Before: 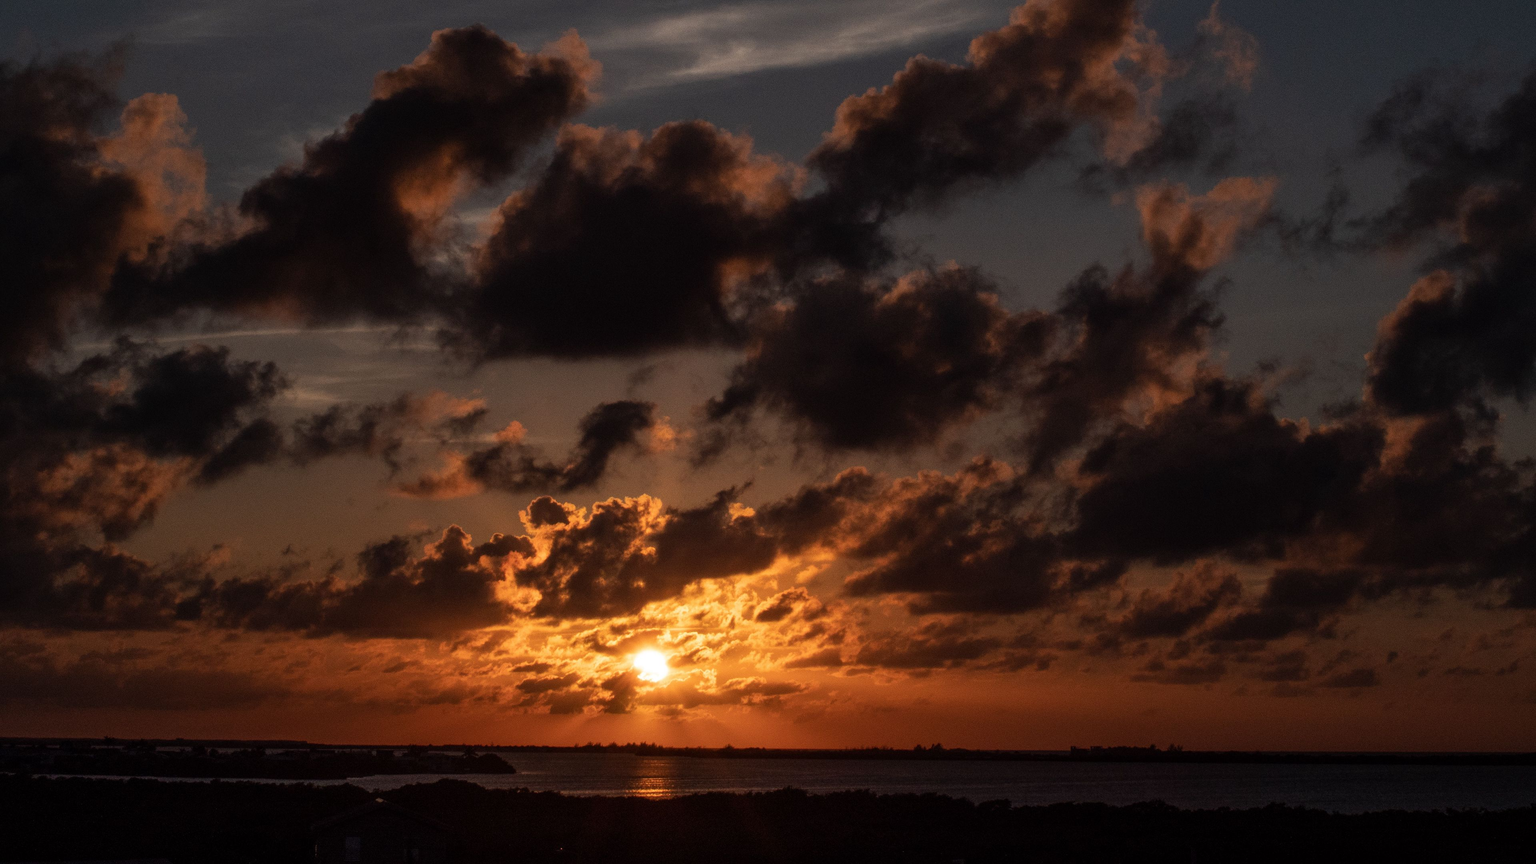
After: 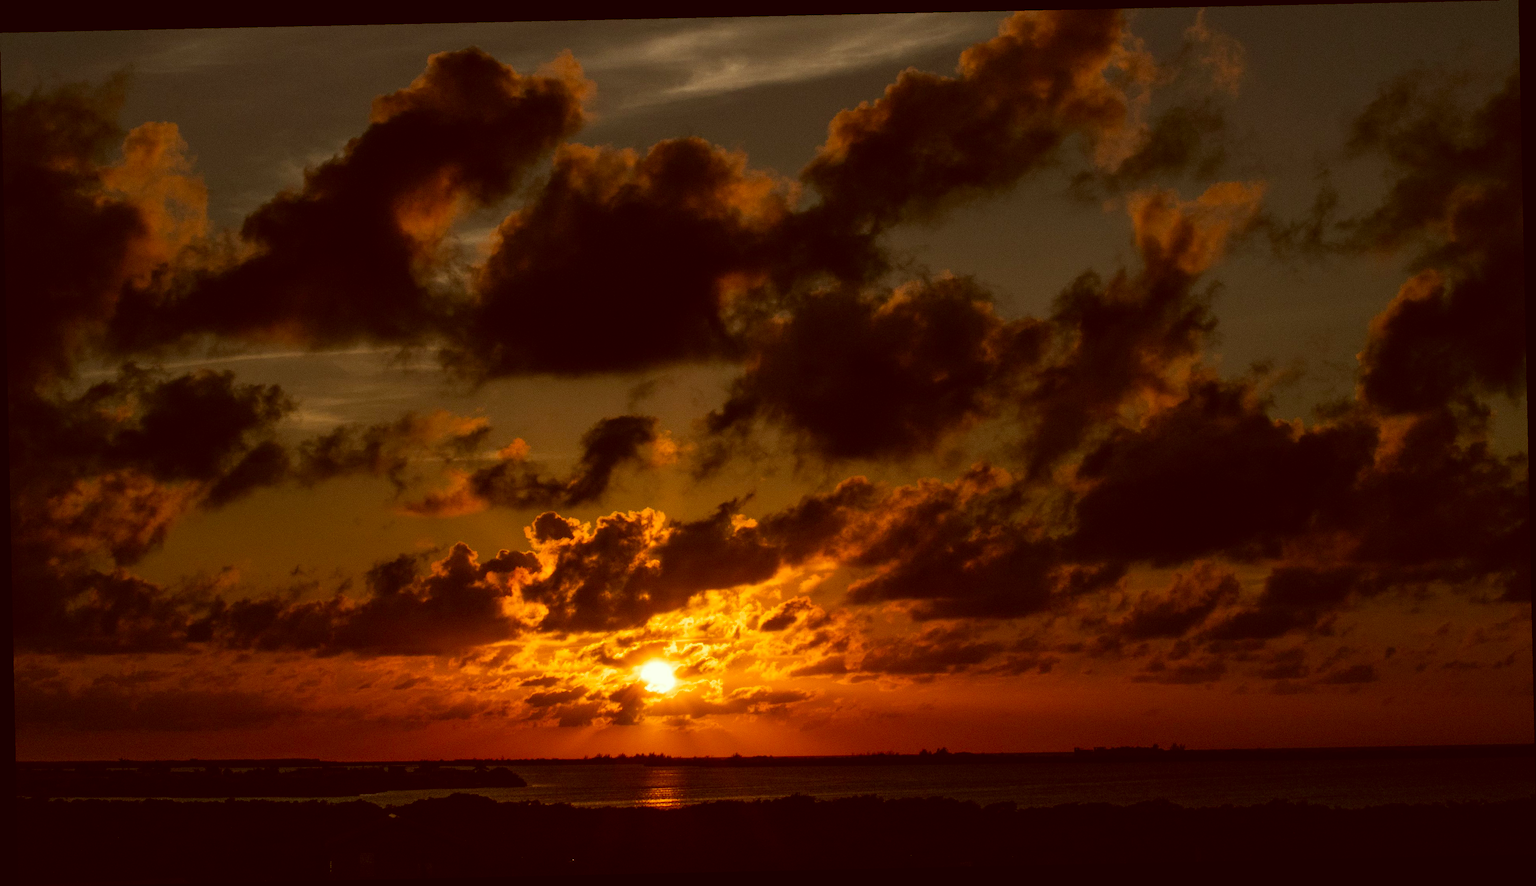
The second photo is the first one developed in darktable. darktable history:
color correction: highlights a* -5.3, highlights b* 9.8, shadows a* 9.8, shadows b* 24.26
color balance: output saturation 120%
rotate and perspective: rotation -1.24°, automatic cropping off
